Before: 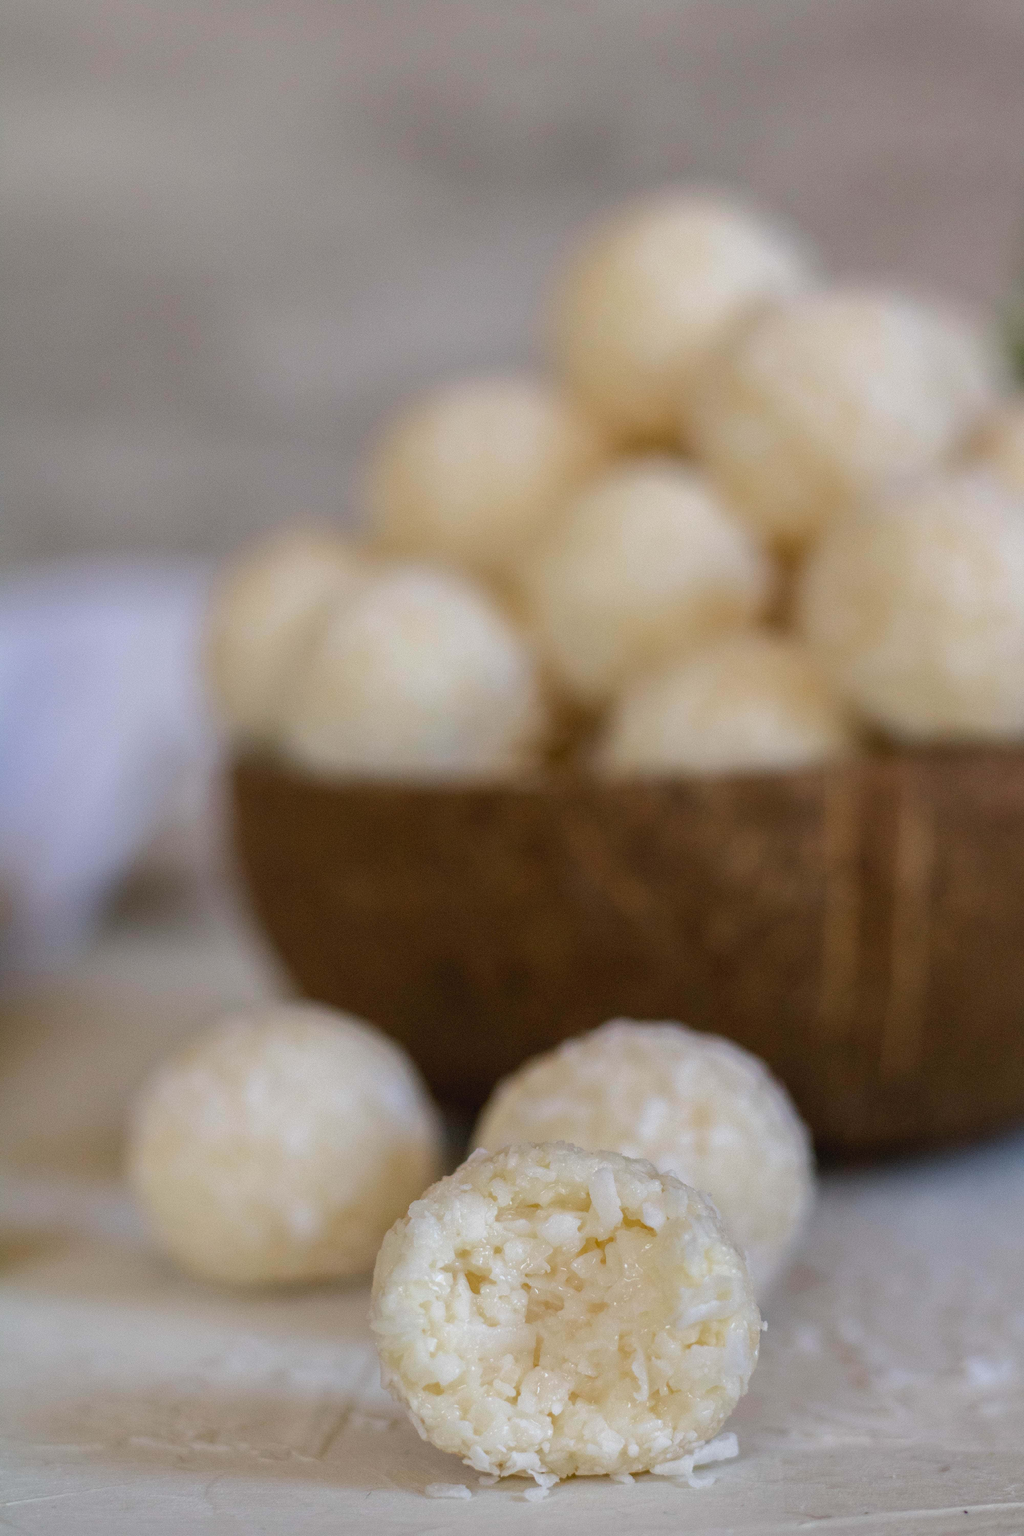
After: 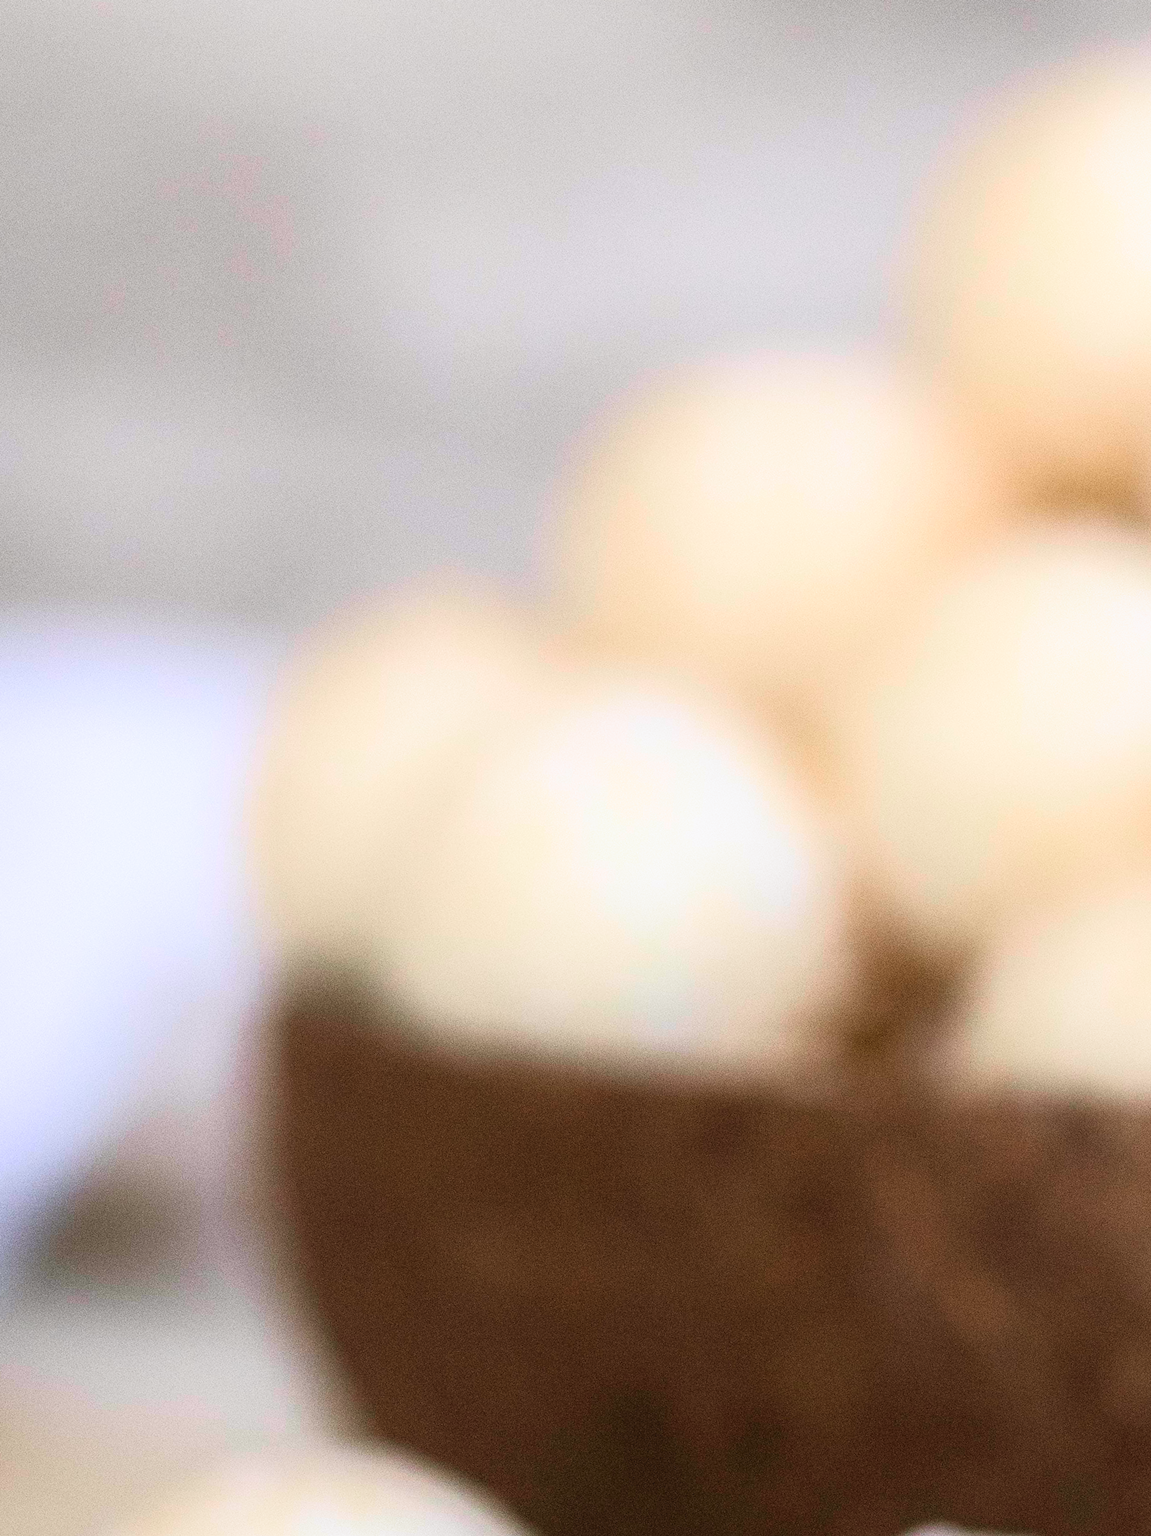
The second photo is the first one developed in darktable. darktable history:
crop and rotate: angle -4.99°, left 2.122%, top 6.945%, right 27.566%, bottom 30.519%
tone curve: curves: ch0 [(0, 0.045) (0.155, 0.169) (0.46, 0.466) (0.751, 0.788) (1, 0.961)]; ch1 [(0, 0) (0.43, 0.408) (0.472, 0.469) (0.505, 0.503) (0.553, 0.563) (0.592, 0.581) (0.631, 0.625) (1, 1)]; ch2 [(0, 0) (0.505, 0.495) (0.55, 0.557) (0.583, 0.573) (1, 1)], color space Lab, independent channels, preserve colors none
filmic rgb: black relative exposure -12.8 EV, white relative exposure 2.8 EV, threshold 3 EV, target black luminance 0%, hardness 8.54, latitude 70.41%, contrast 1.133, shadows ↔ highlights balance -0.395%, color science v4 (2020), enable highlight reconstruction true
shadows and highlights: shadows -24.28, highlights 49.77, soften with gaussian
exposure: black level correction 0, exposure 0.7 EV, compensate exposure bias true, compensate highlight preservation false
